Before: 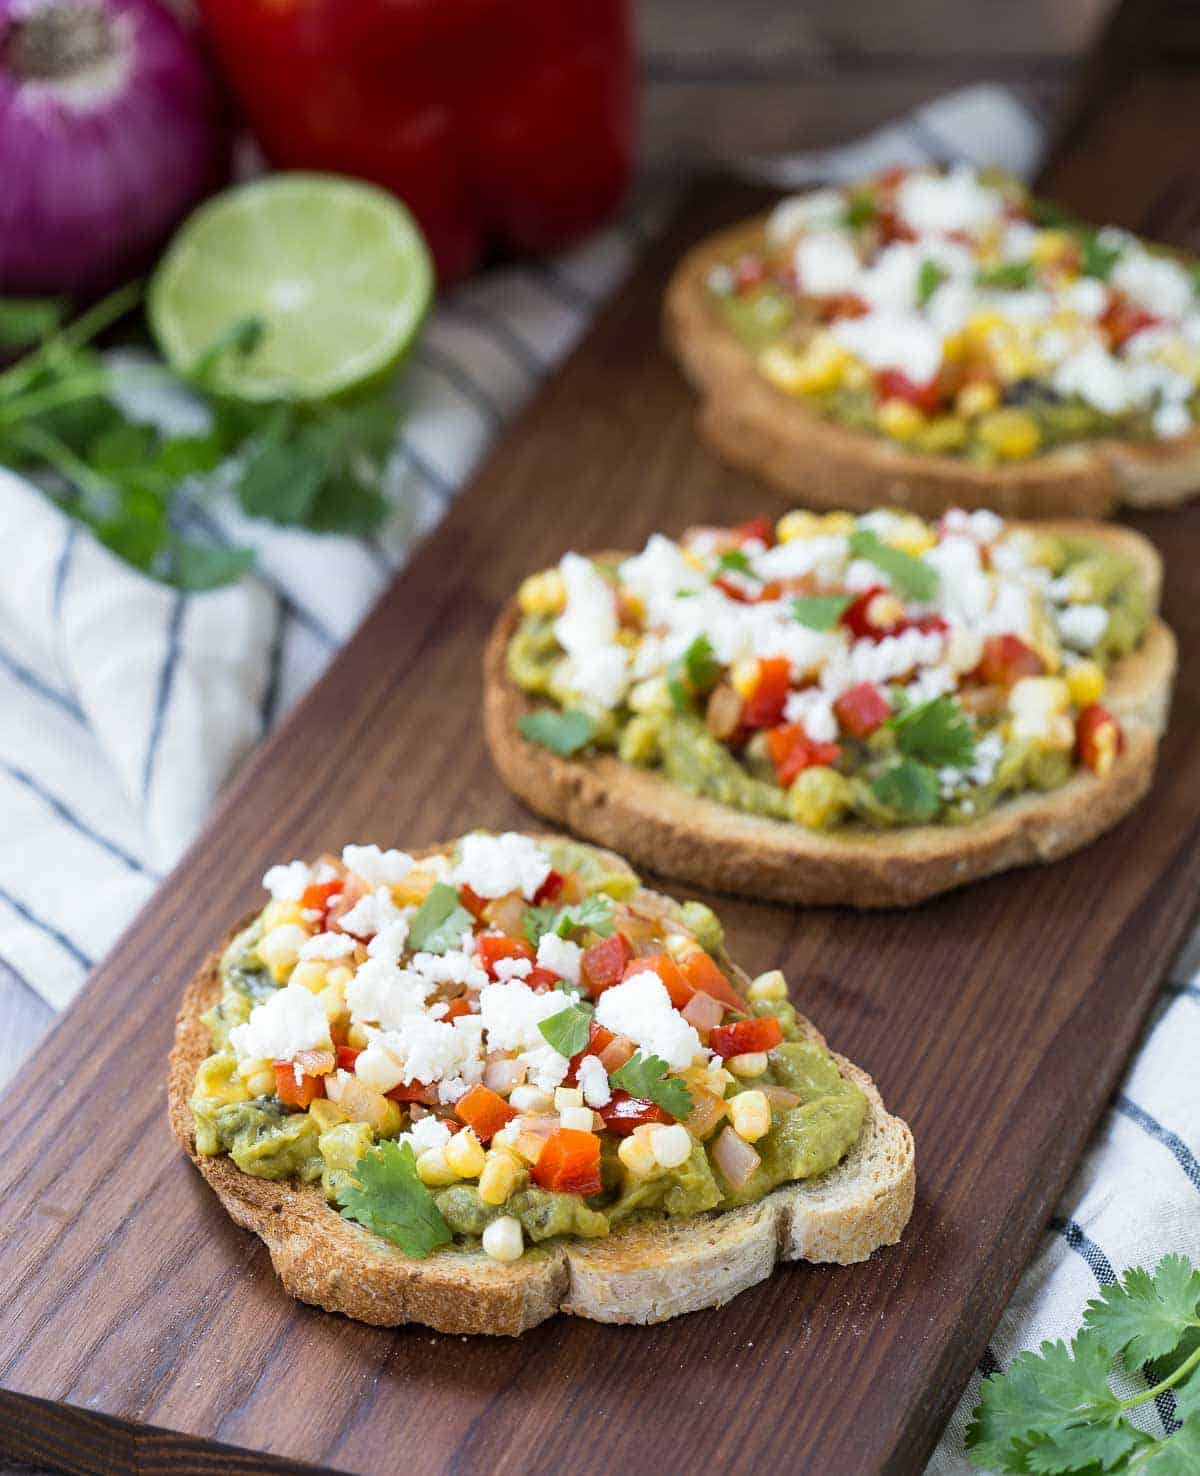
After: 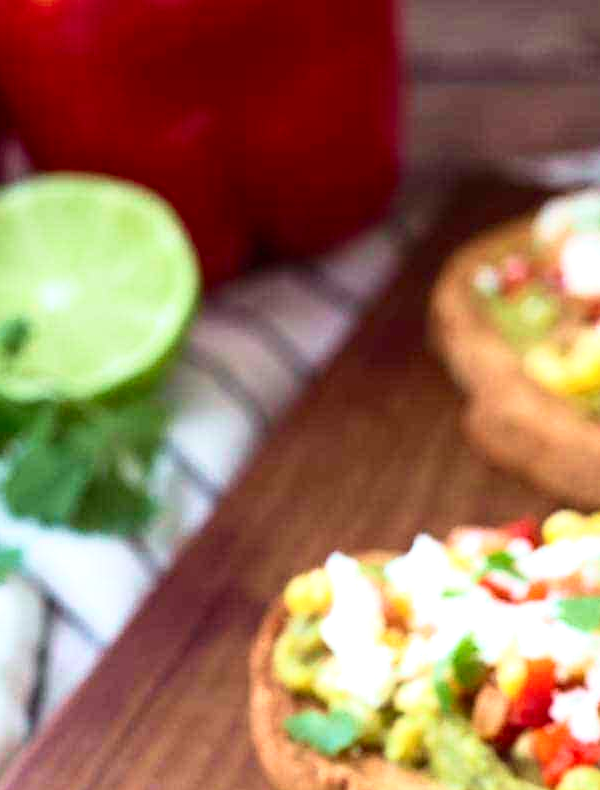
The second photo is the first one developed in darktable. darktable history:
velvia: strength 17%
exposure: exposure 0.496 EV, compensate highlight preservation false
color balance: mode lift, gamma, gain (sRGB), lift [1, 1.049, 1, 1]
crop: left 19.556%, right 30.401%, bottom 46.458%
tone curve: curves: ch0 [(0, 0.01) (0.037, 0.032) (0.131, 0.108) (0.275, 0.258) (0.483, 0.512) (0.61, 0.661) (0.696, 0.76) (0.792, 0.867) (0.911, 0.955) (0.997, 0.995)]; ch1 [(0, 0) (0.308, 0.268) (0.425, 0.383) (0.503, 0.502) (0.529, 0.543) (0.706, 0.754) (0.869, 0.907) (1, 1)]; ch2 [(0, 0) (0.228, 0.196) (0.336, 0.315) (0.399, 0.403) (0.485, 0.487) (0.502, 0.502) (0.525, 0.523) (0.545, 0.552) (0.587, 0.61) (0.636, 0.654) (0.711, 0.729) (0.855, 0.87) (0.998, 0.977)], color space Lab, independent channels, preserve colors none
